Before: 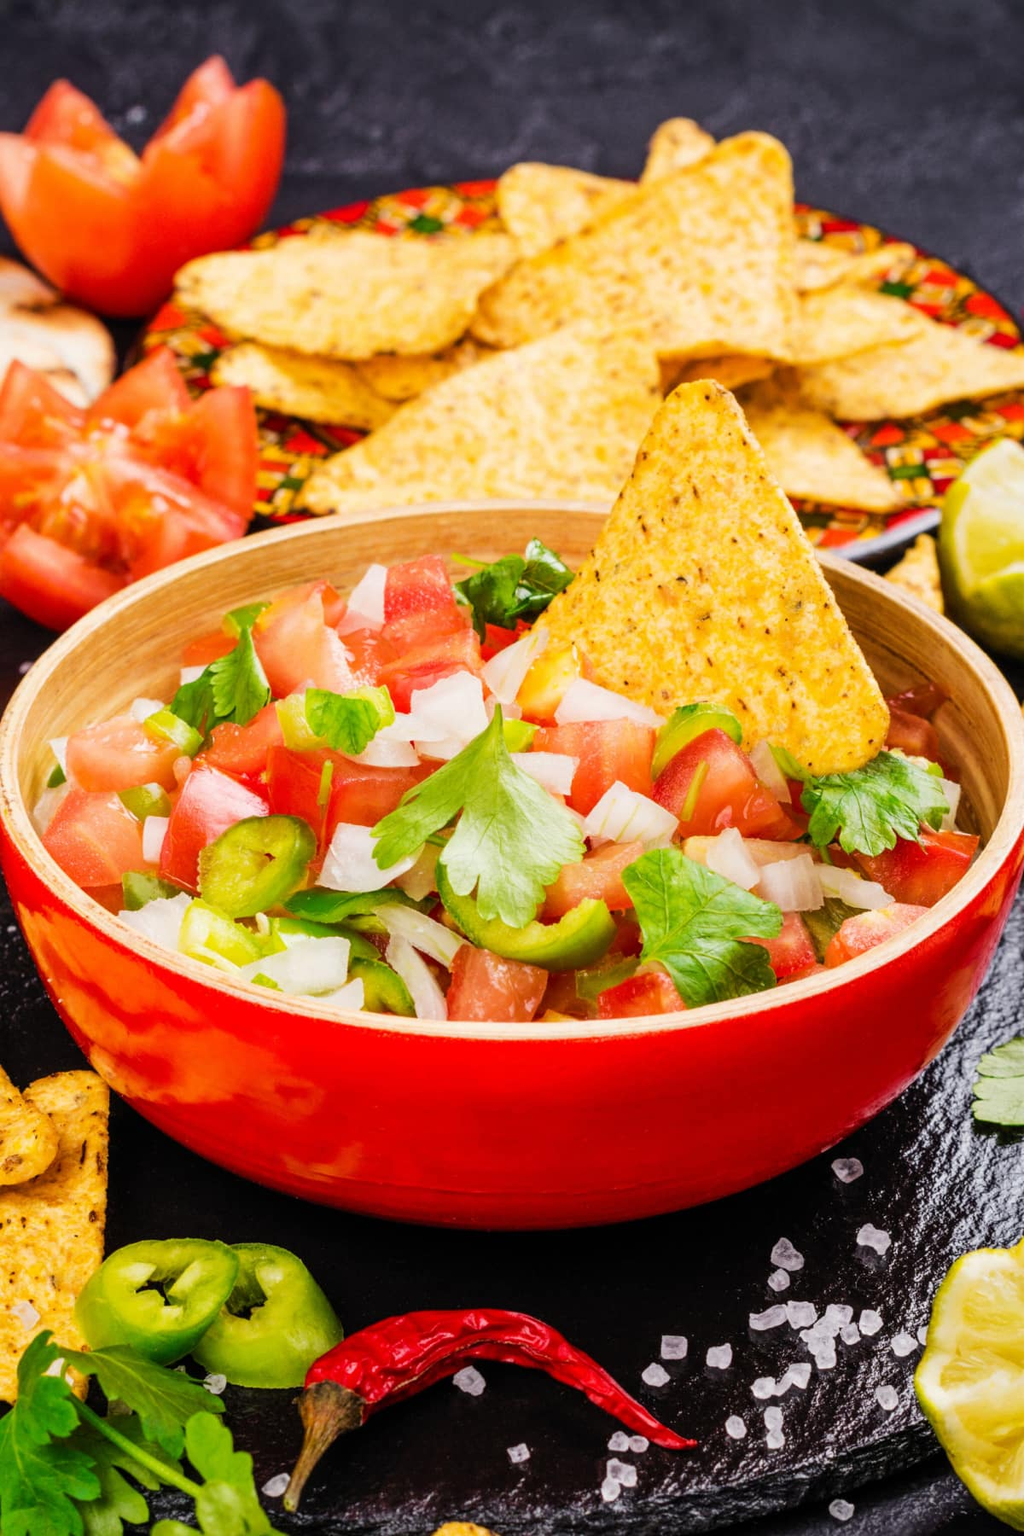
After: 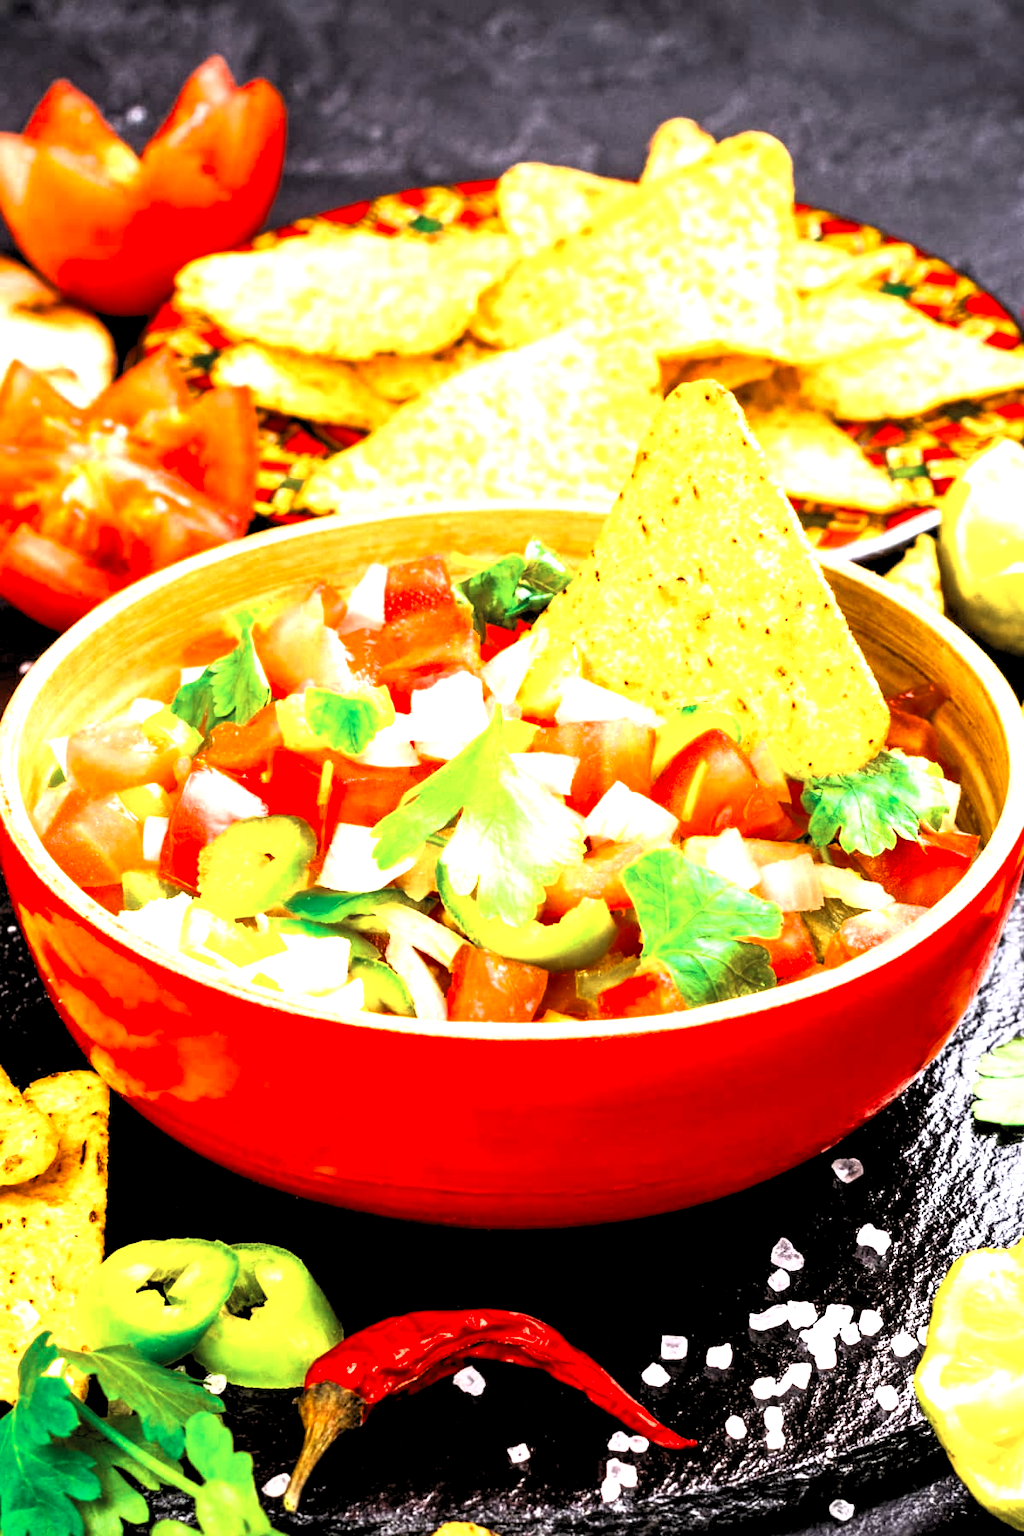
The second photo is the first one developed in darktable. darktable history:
base curve: curves: ch0 [(0.017, 0) (0.425, 0.441) (0.844, 0.933) (1, 1)]
color zones: curves: ch0 [(0, 0.5) (0.125, 0.4) (0.25, 0.5) (0.375, 0.4) (0.5, 0.4) (0.625, 0.35) (0.75, 0.35) (0.875, 0.5)]; ch1 [(0, 0.35) (0.125, 0.45) (0.25, 0.35) (0.375, 0.35) (0.5, 0.35) (0.625, 0.35) (0.75, 0.45) (0.875, 0.35)]; ch2 [(0, 0.6) (0.125, 0.5) (0.25, 0.5) (0.375, 0.6) (0.5, 0.6) (0.625, 0.5) (0.75, 0.5) (0.875, 0.5)]
color balance rgb: shadows lift › chroma 0.969%, shadows lift › hue 112.45°, power › luminance -3.669%, power › chroma 0.548%, power › hue 42.07°, perceptual saturation grading › global saturation 25.756%, perceptual brilliance grading › highlights 11.283%
exposure: black level correction 0, exposure 1.296 EV, compensate exposure bias true, compensate highlight preservation false
